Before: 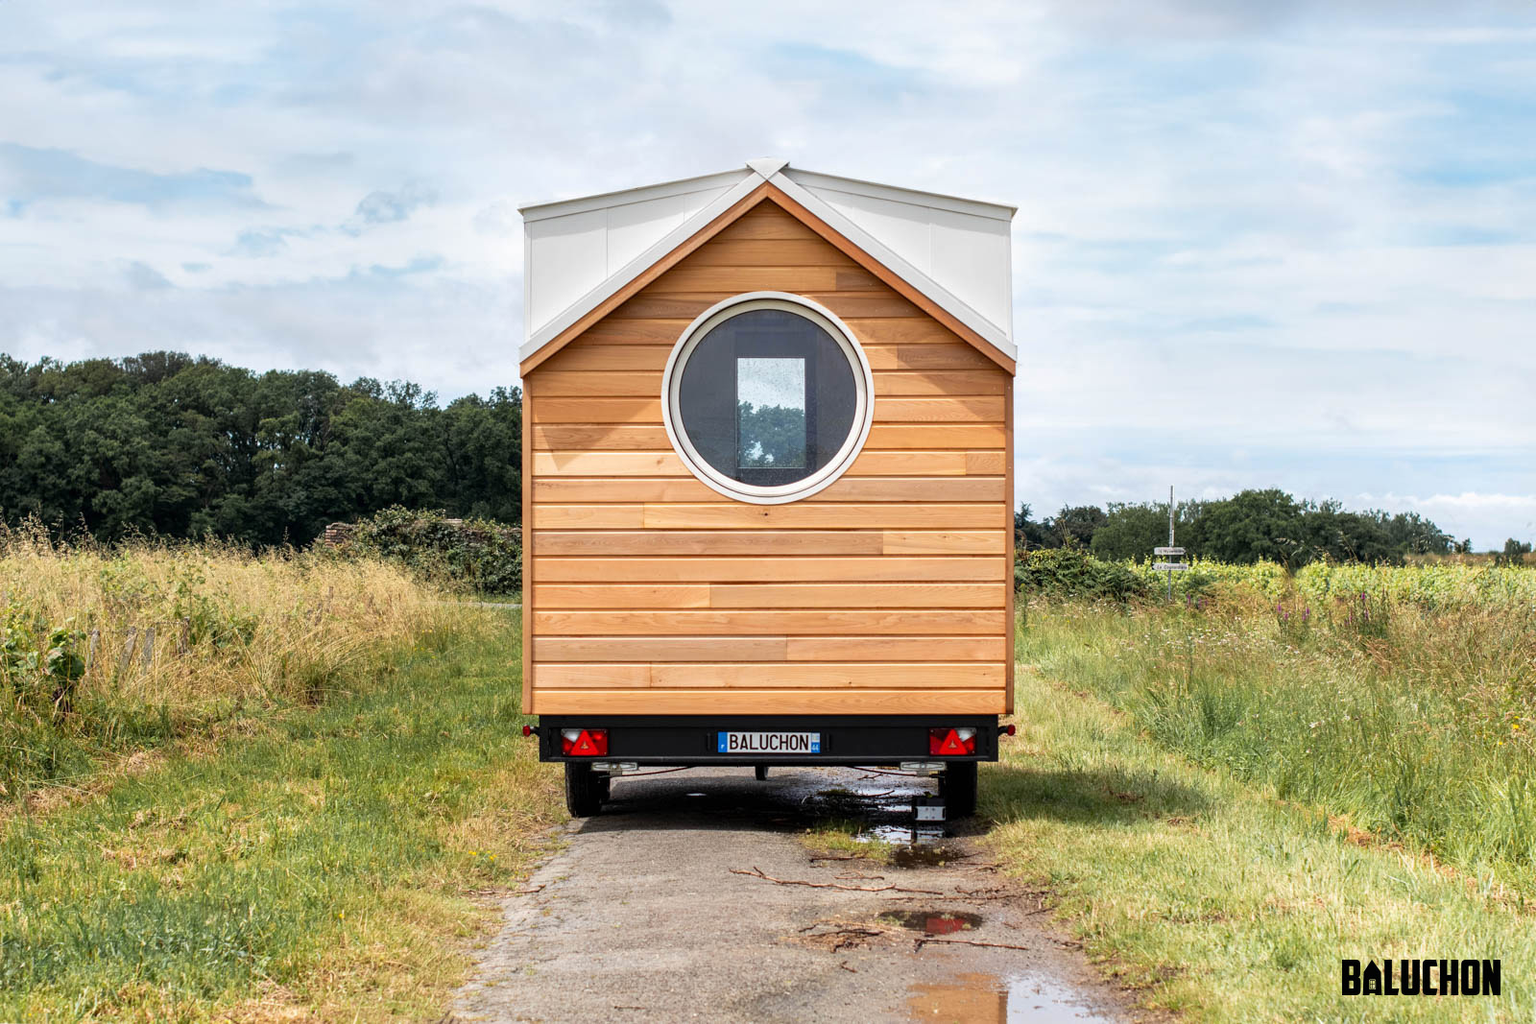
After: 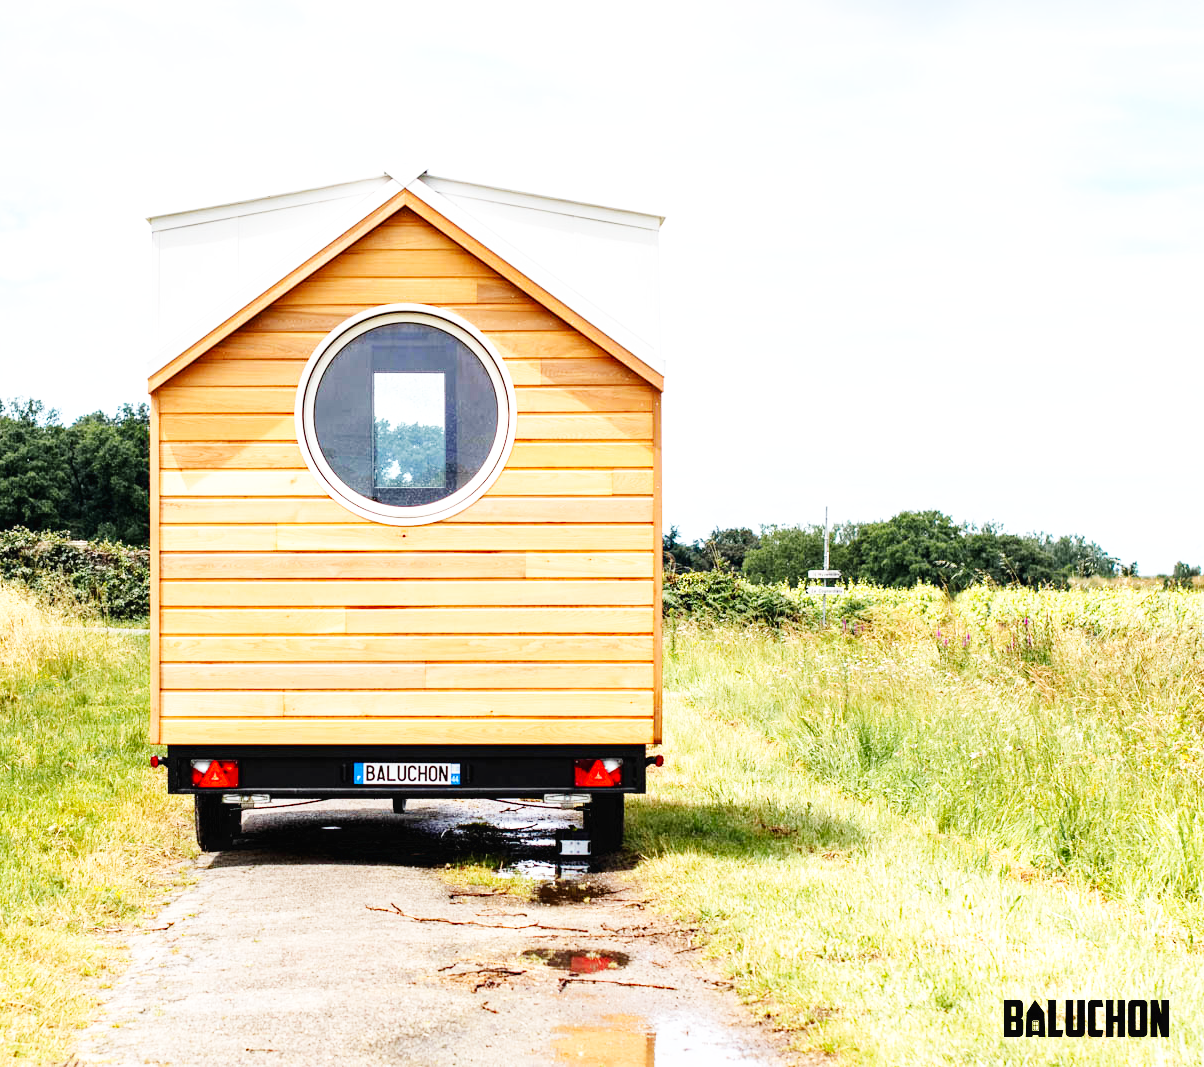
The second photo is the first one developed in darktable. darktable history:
base curve: curves: ch0 [(0, 0.003) (0.001, 0.002) (0.006, 0.004) (0.02, 0.022) (0.048, 0.086) (0.094, 0.234) (0.162, 0.431) (0.258, 0.629) (0.385, 0.8) (0.548, 0.918) (0.751, 0.988) (1, 1)], preserve colors none
crop and rotate: left 24.718%
haze removal: adaptive false
exposure: exposure 0.201 EV, compensate exposure bias true, compensate highlight preservation false
